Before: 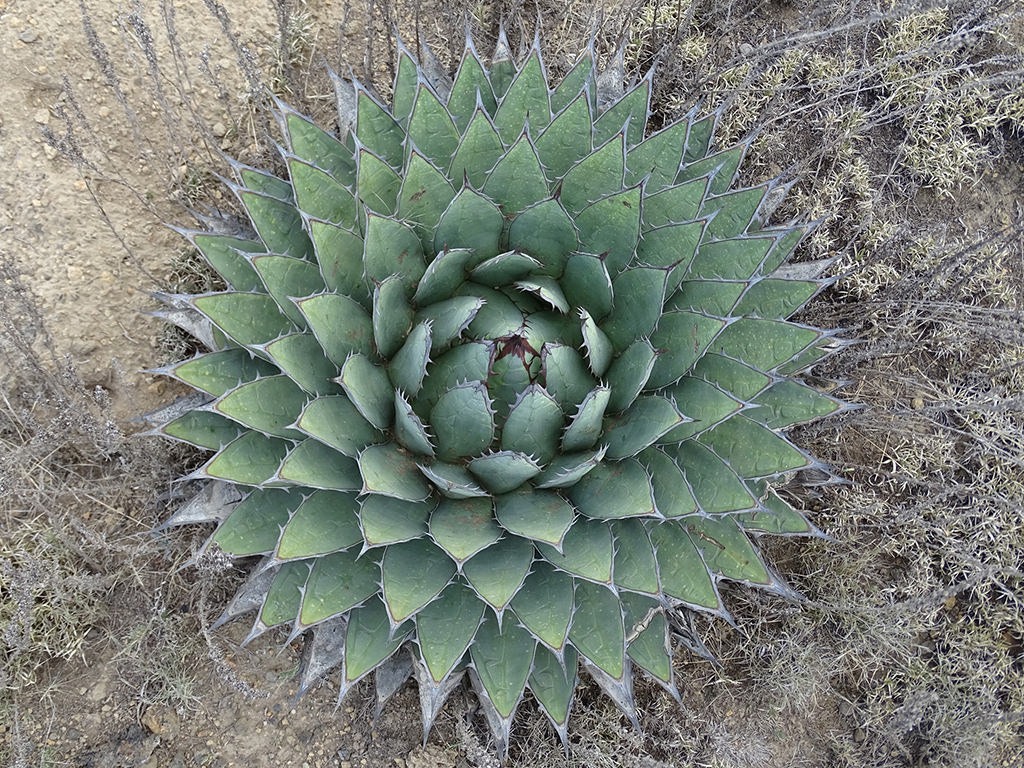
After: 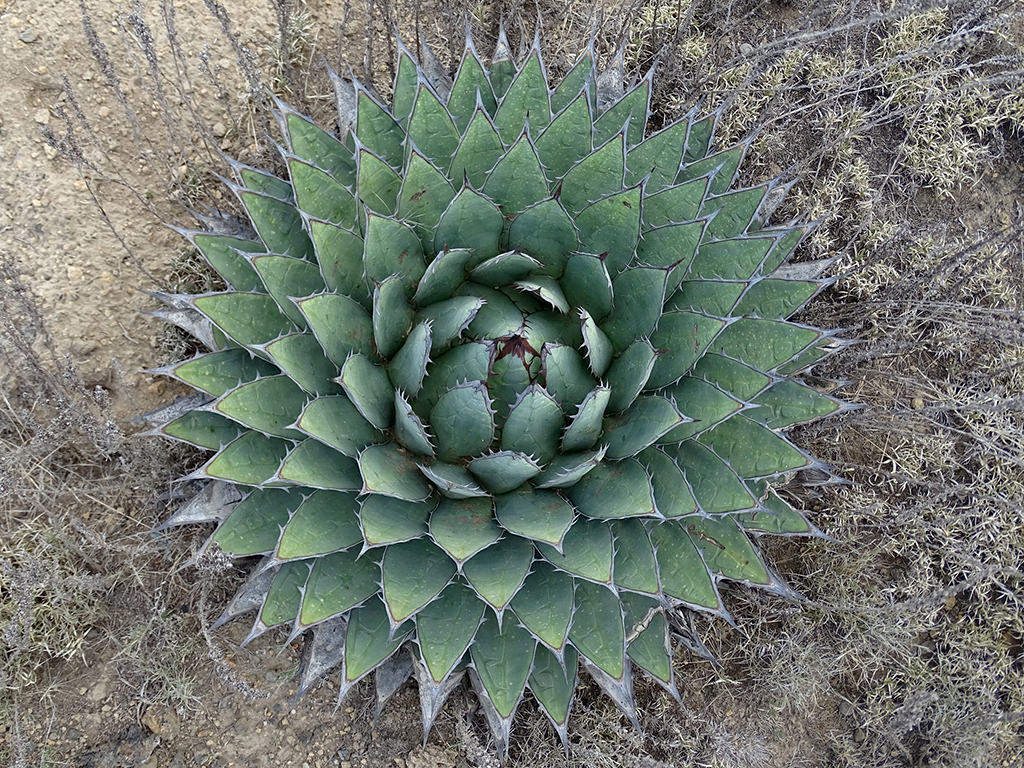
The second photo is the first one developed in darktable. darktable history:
haze removal: compatibility mode true, adaptive false
contrast brightness saturation: contrast 0.03, brightness -0.04
